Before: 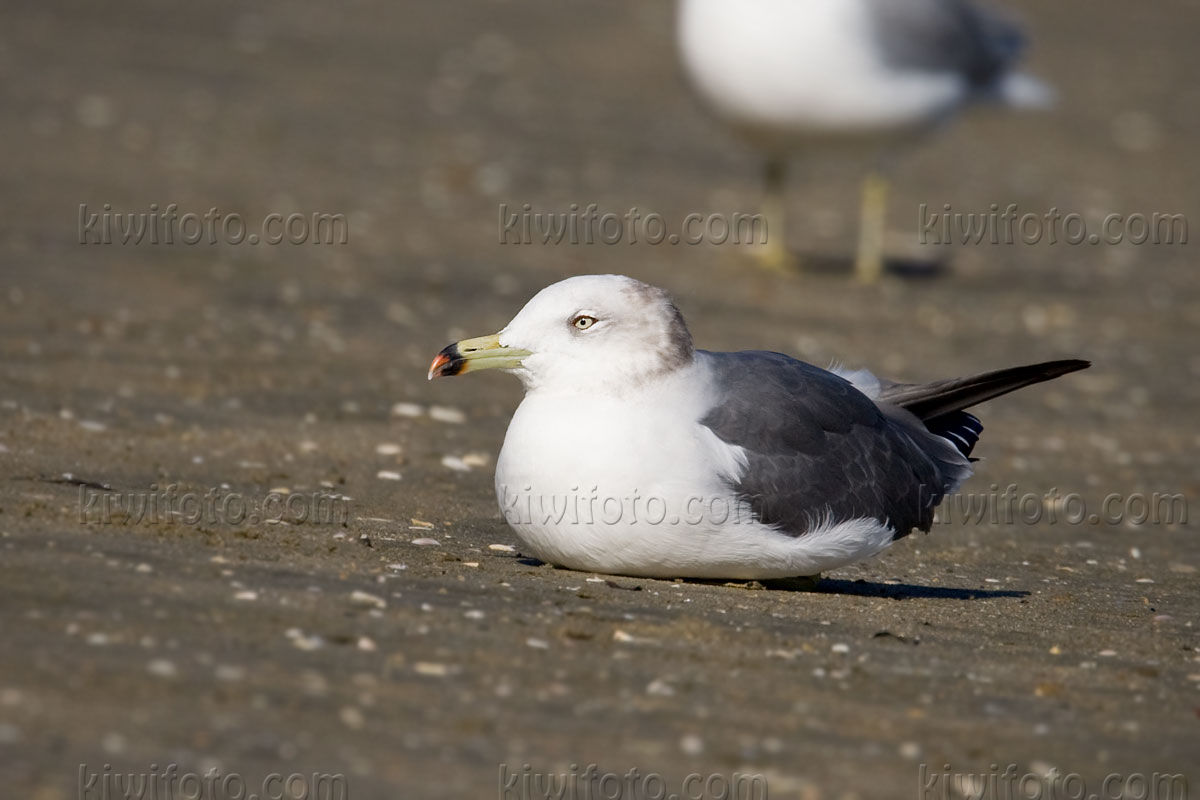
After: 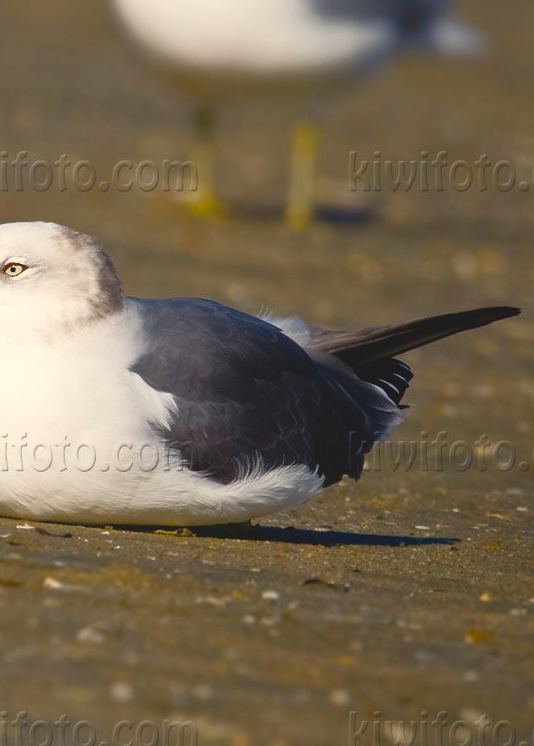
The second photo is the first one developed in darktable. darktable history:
tone equalizer: -8 EV -1.88 EV, -7 EV -1.19 EV, -6 EV -1.61 EV, edges refinement/feathering 500, mask exposure compensation -1.57 EV, preserve details guided filter
local contrast: detail 71%
color balance rgb: highlights gain › chroma 3.071%, highlights gain › hue 77.72°, perceptual saturation grading › global saturation 55.731%, perceptual saturation grading › highlights -50.537%, perceptual saturation grading › mid-tones 39.479%, perceptual saturation grading › shadows 31.164%, perceptual brilliance grading › global brilliance 14.379%, perceptual brilliance grading › shadows -35.382%
crop: left 47.543%, top 6.665%, right 7.928%
